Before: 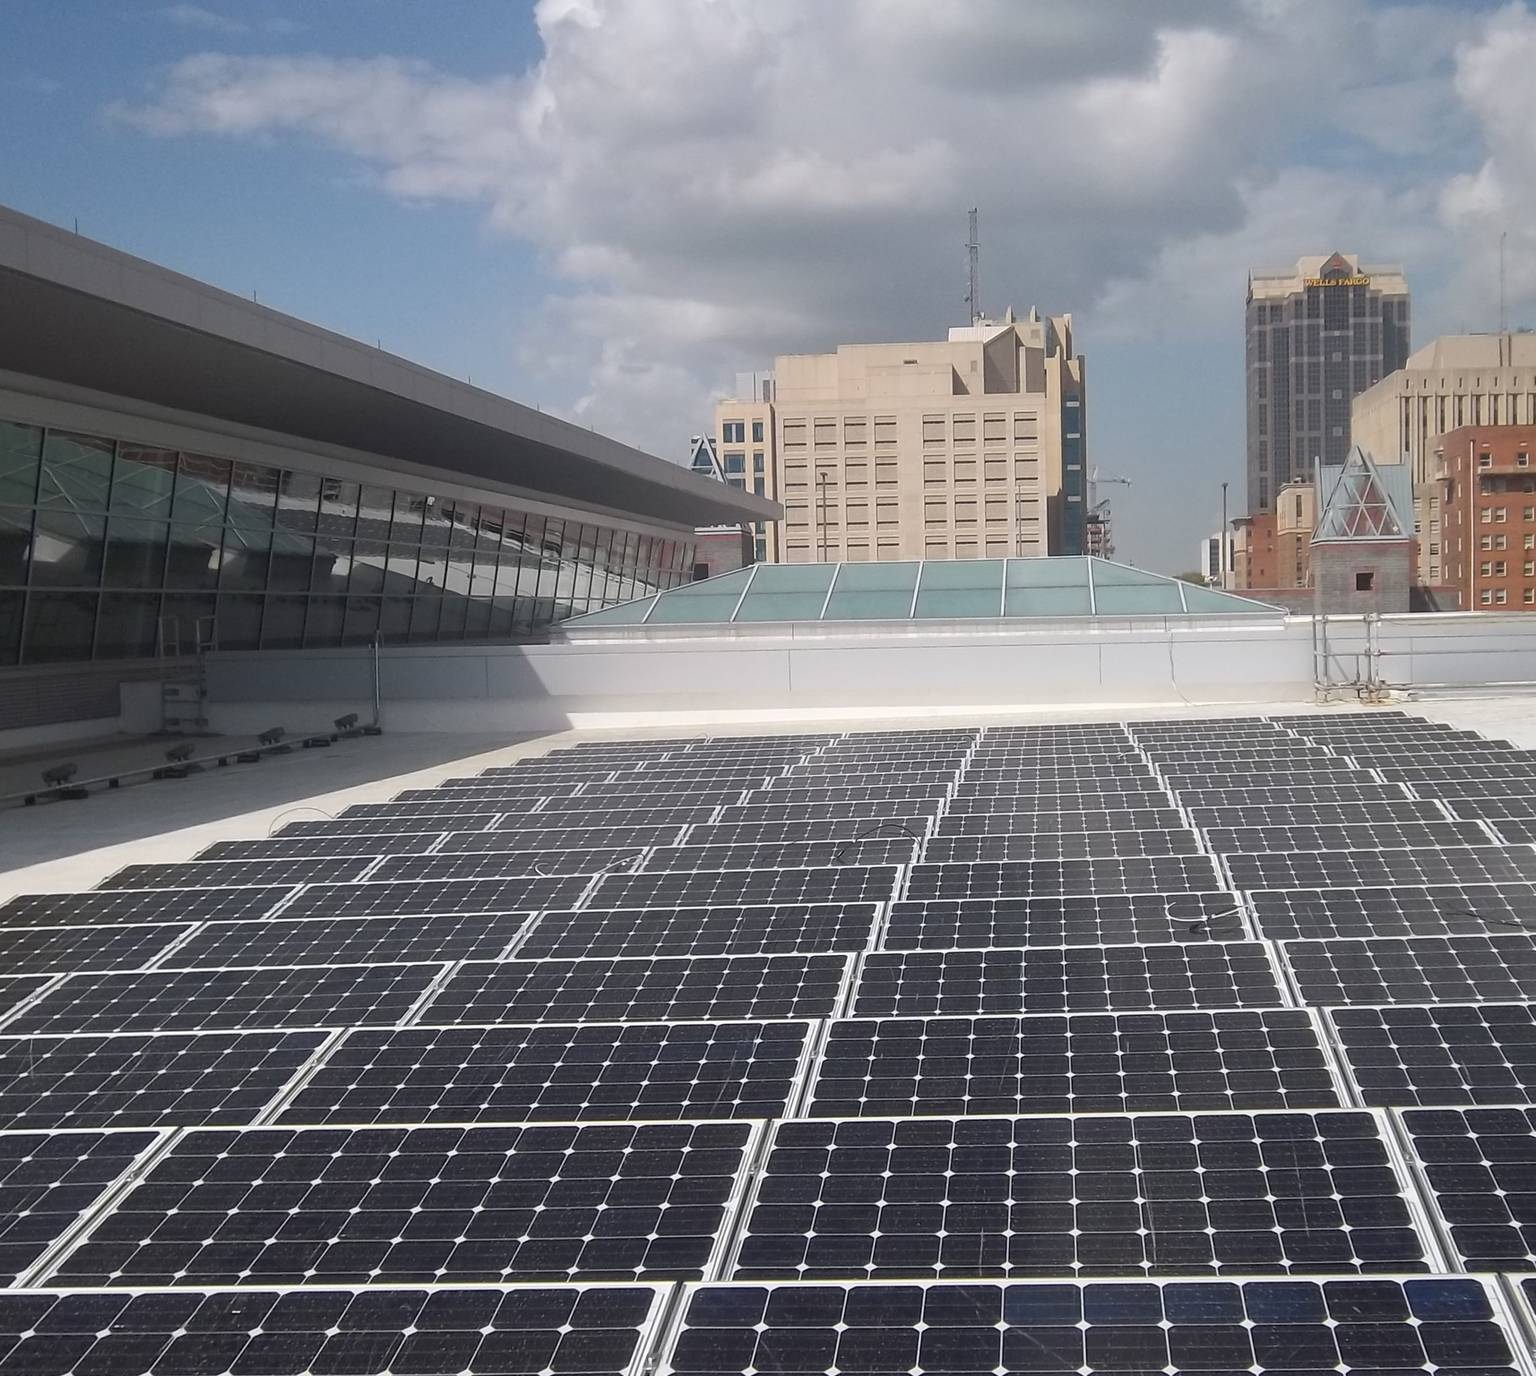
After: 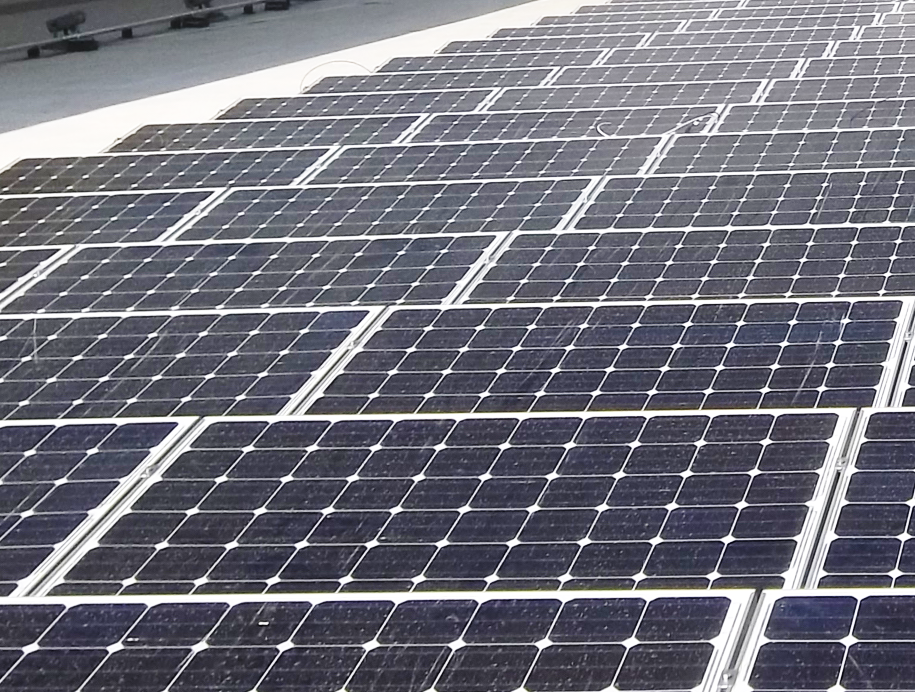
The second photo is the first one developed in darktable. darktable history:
exposure: exposure 0.3 EV, compensate highlight preservation false
crop and rotate: top 54.778%, right 46.61%, bottom 0.159%
base curve: curves: ch0 [(0, 0) (0.028, 0.03) (0.121, 0.232) (0.46, 0.748) (0.859, 0.968) (1, 1)], preserve colors none
